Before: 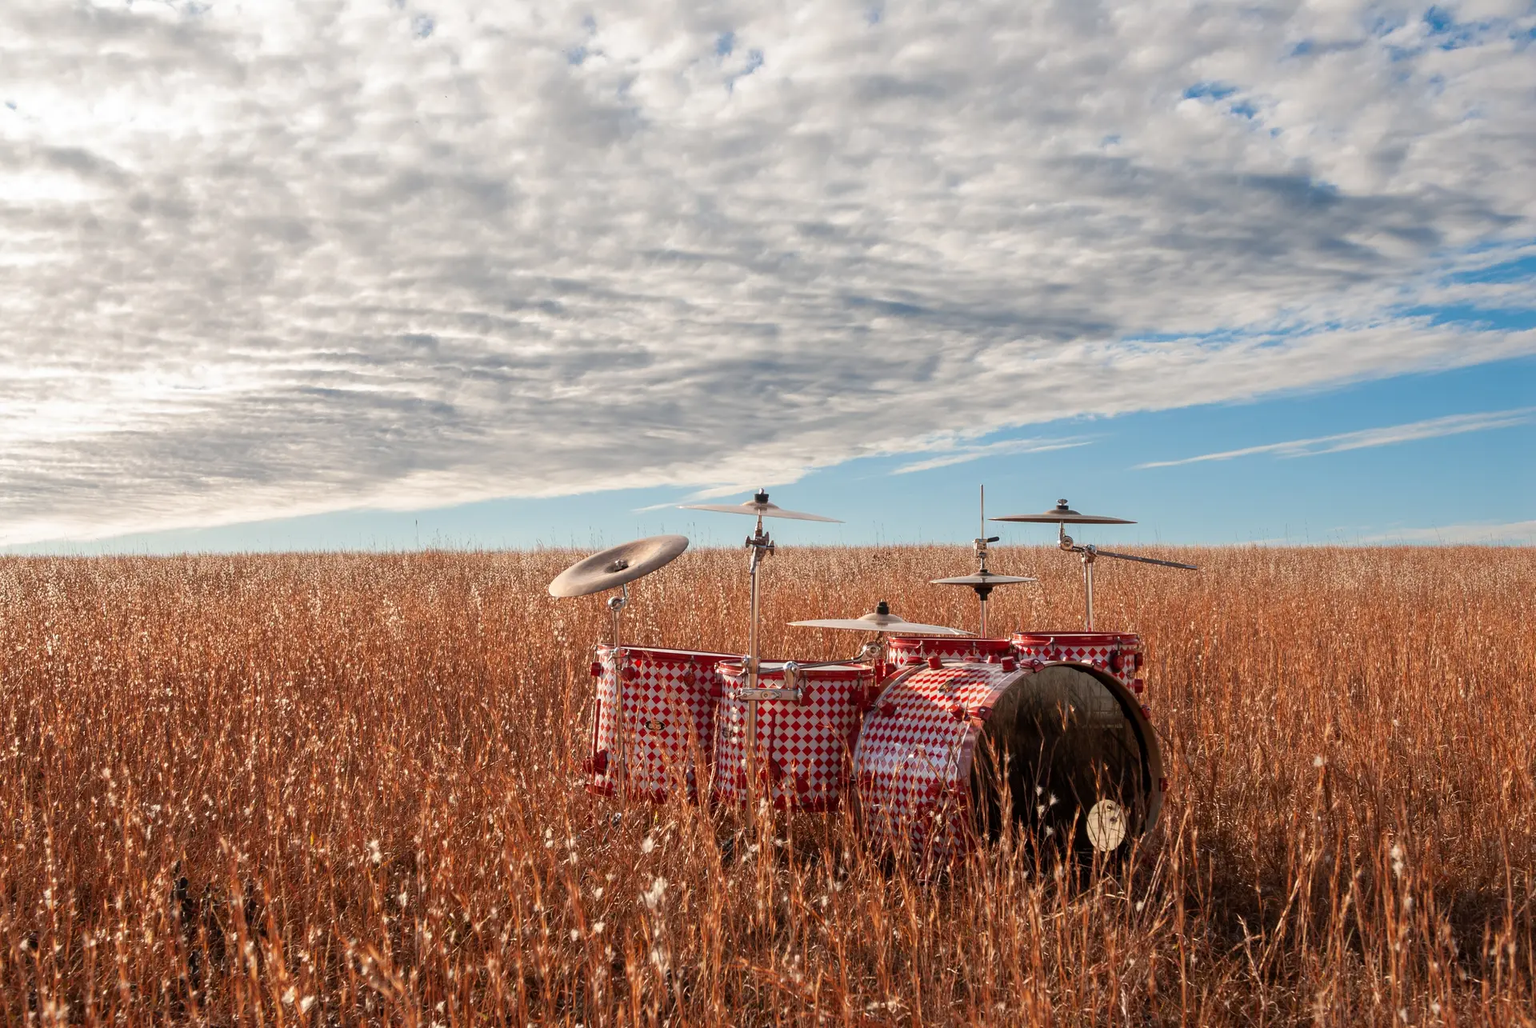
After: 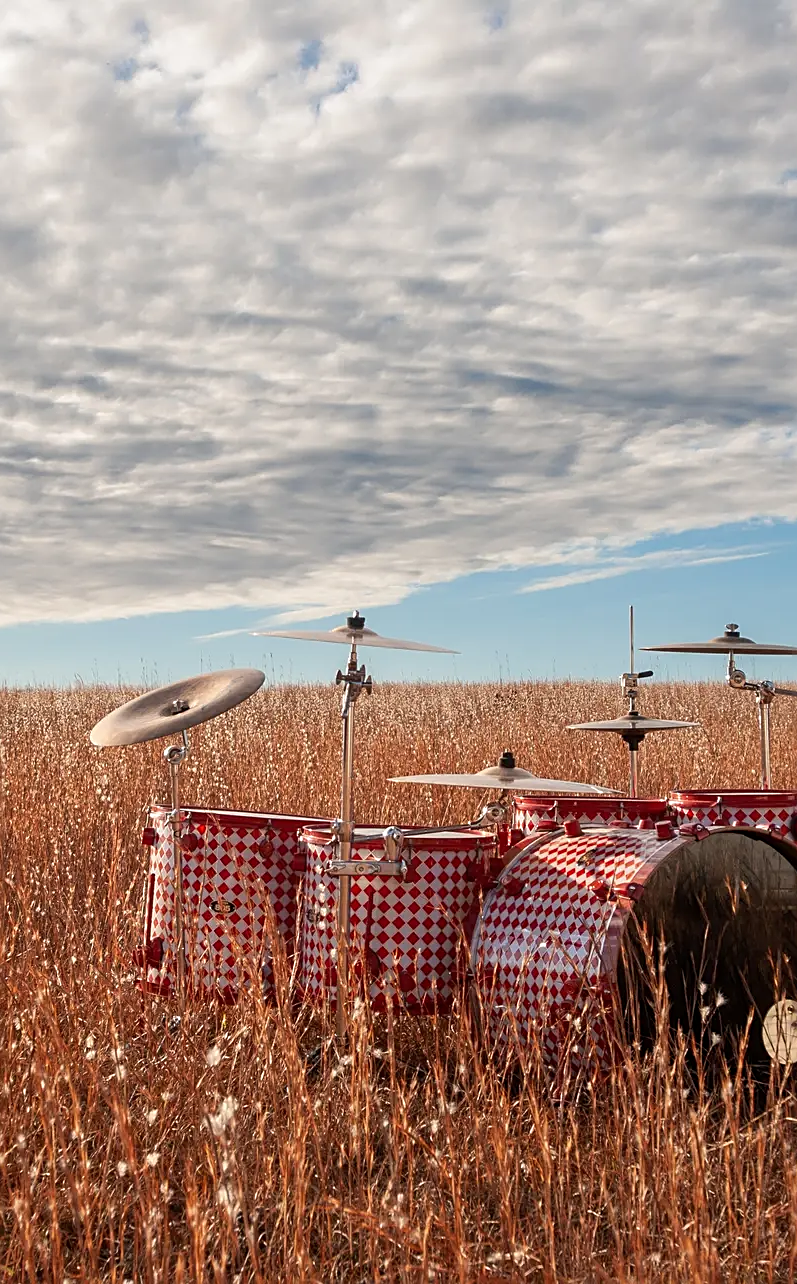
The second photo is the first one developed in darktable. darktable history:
sharpen: on, module defaults
crop: left 31.086%, right 27.362%
